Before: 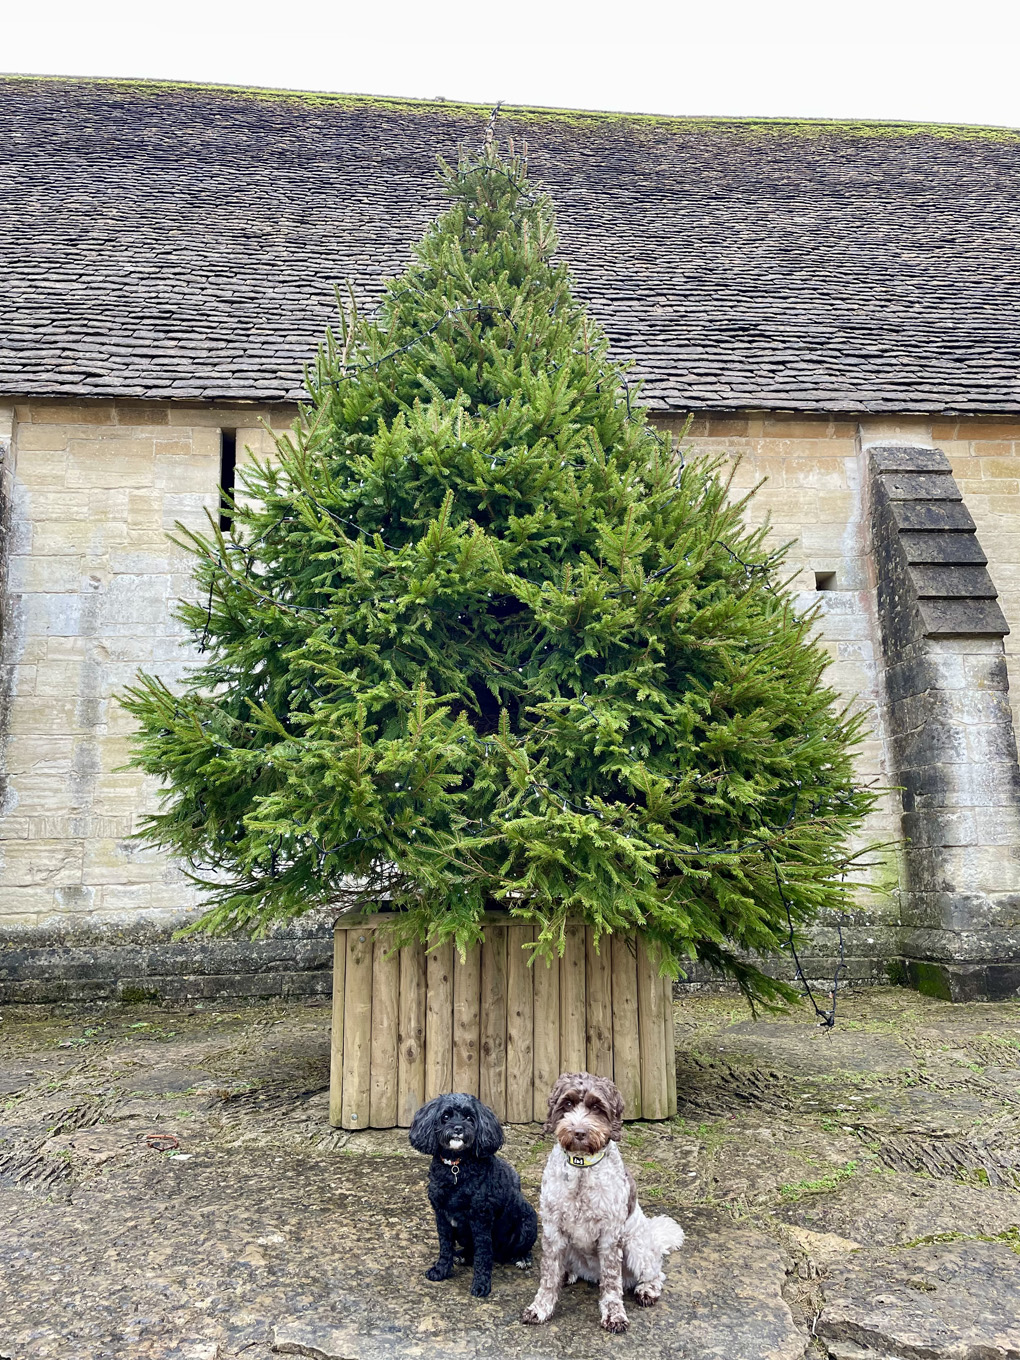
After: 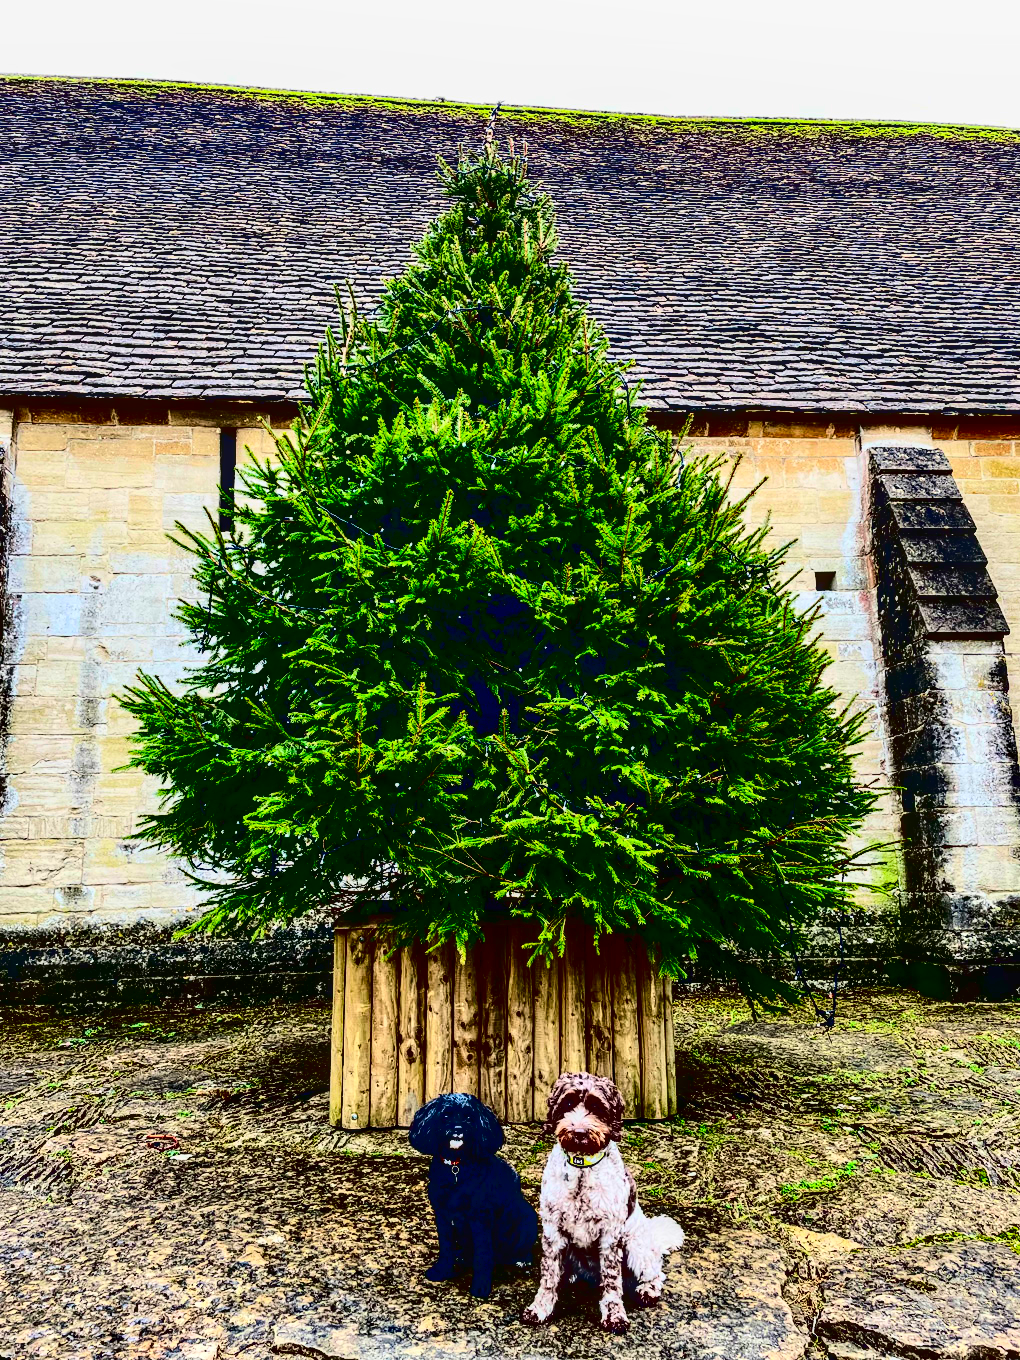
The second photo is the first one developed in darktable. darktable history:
local contrast: detail 130%
contrast brightness saturation: contrast 0.775, brightness -0.982, saturation 0.984
